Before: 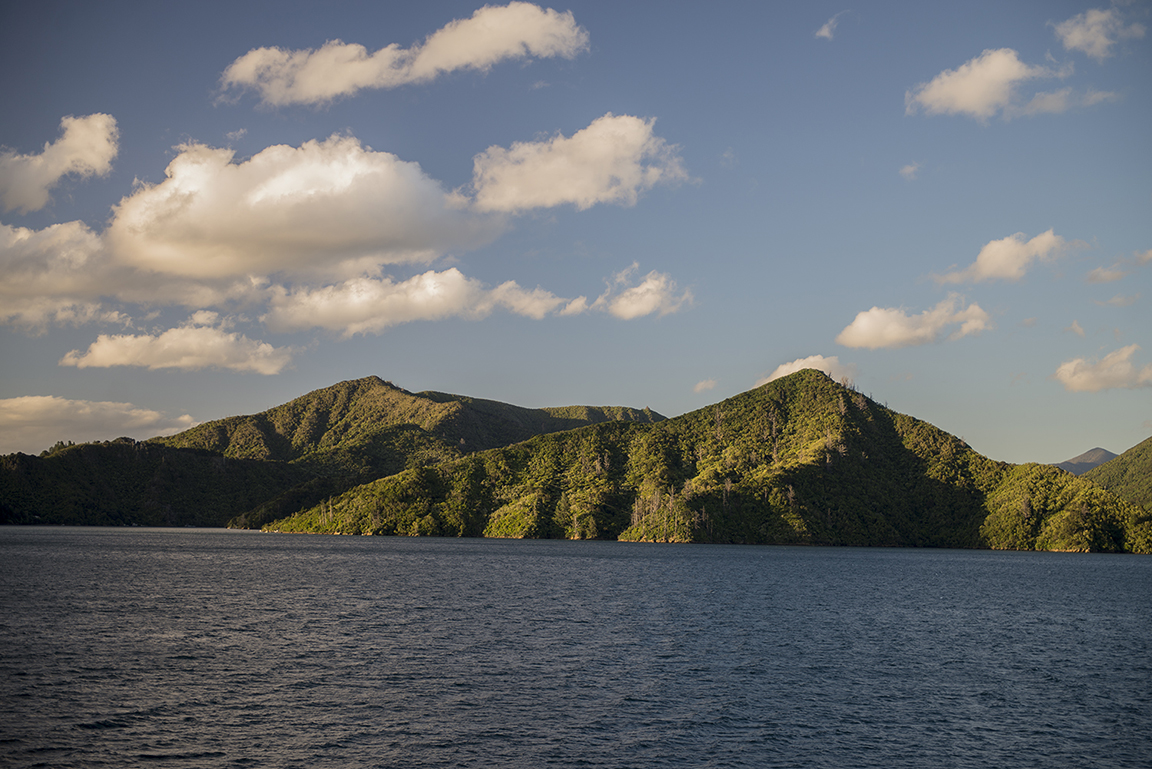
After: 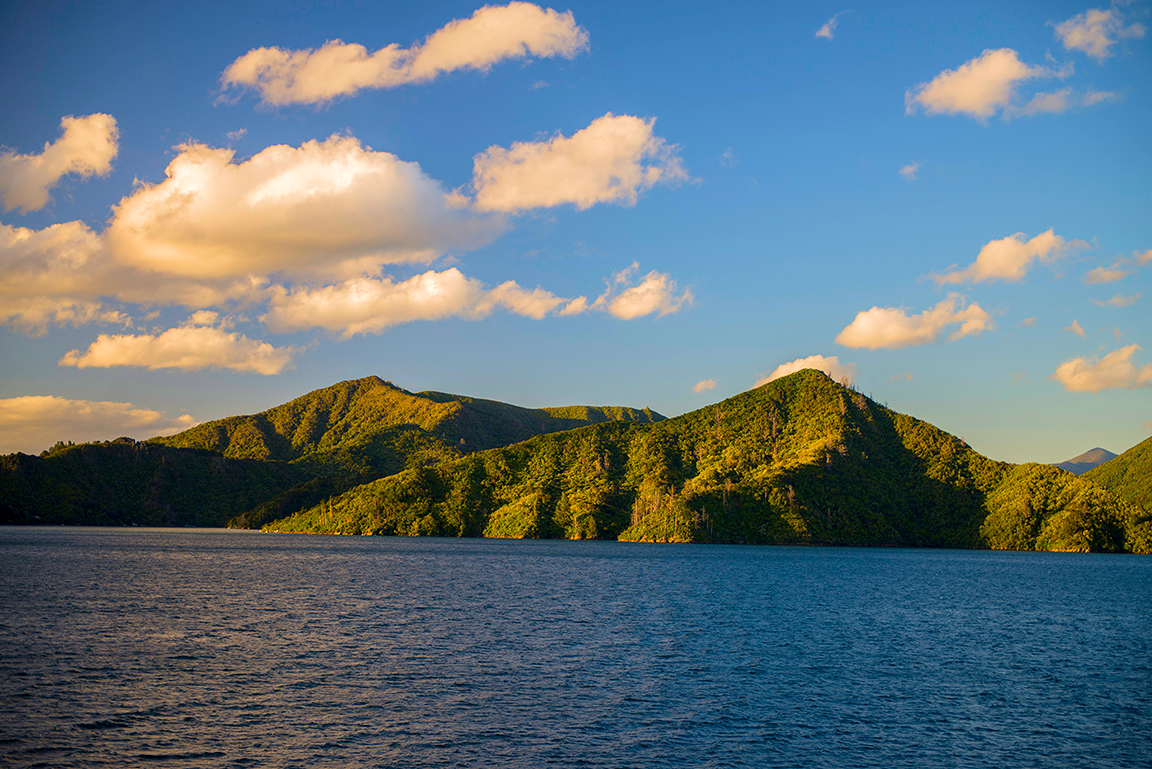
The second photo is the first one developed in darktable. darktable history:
exposure: exposure 0.217 EV, compensate highlight preservation false
velvia: on, module defaults
color contrast: green-magenta contrast 1.55, blue-yellow contrast 1.83
